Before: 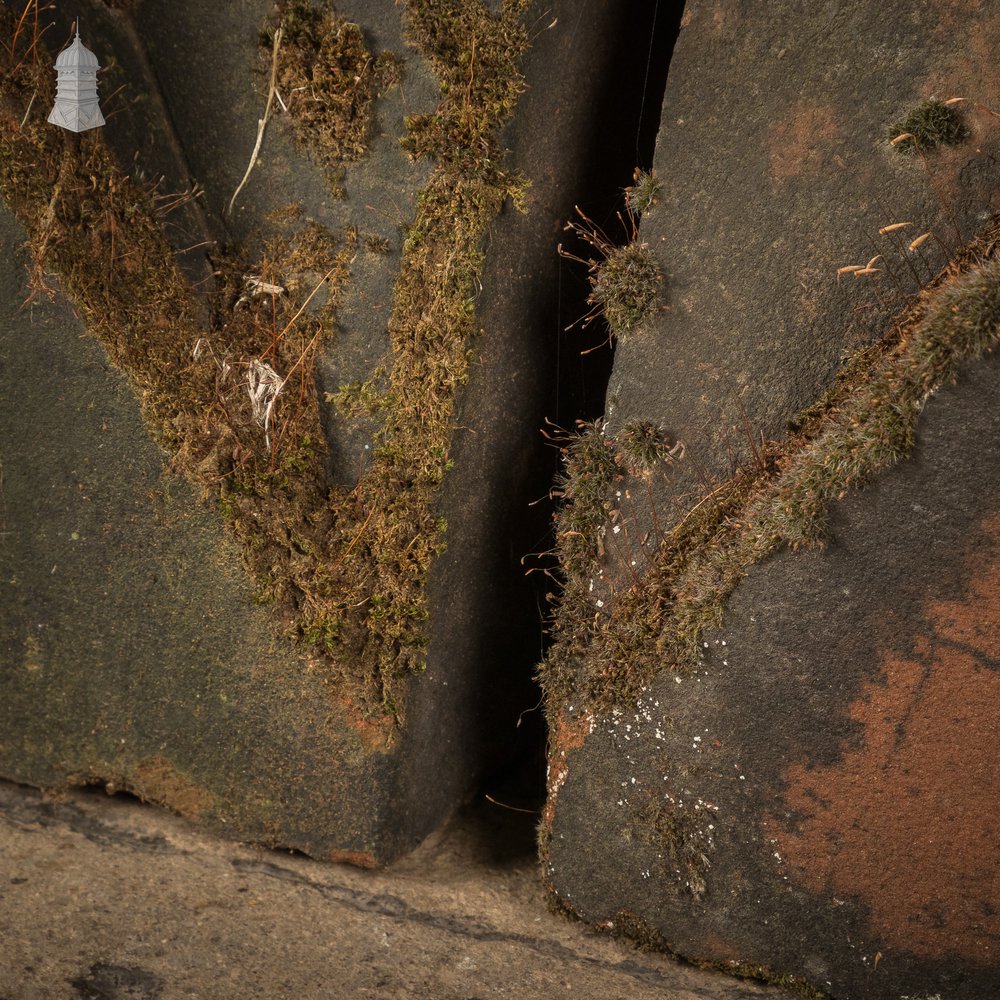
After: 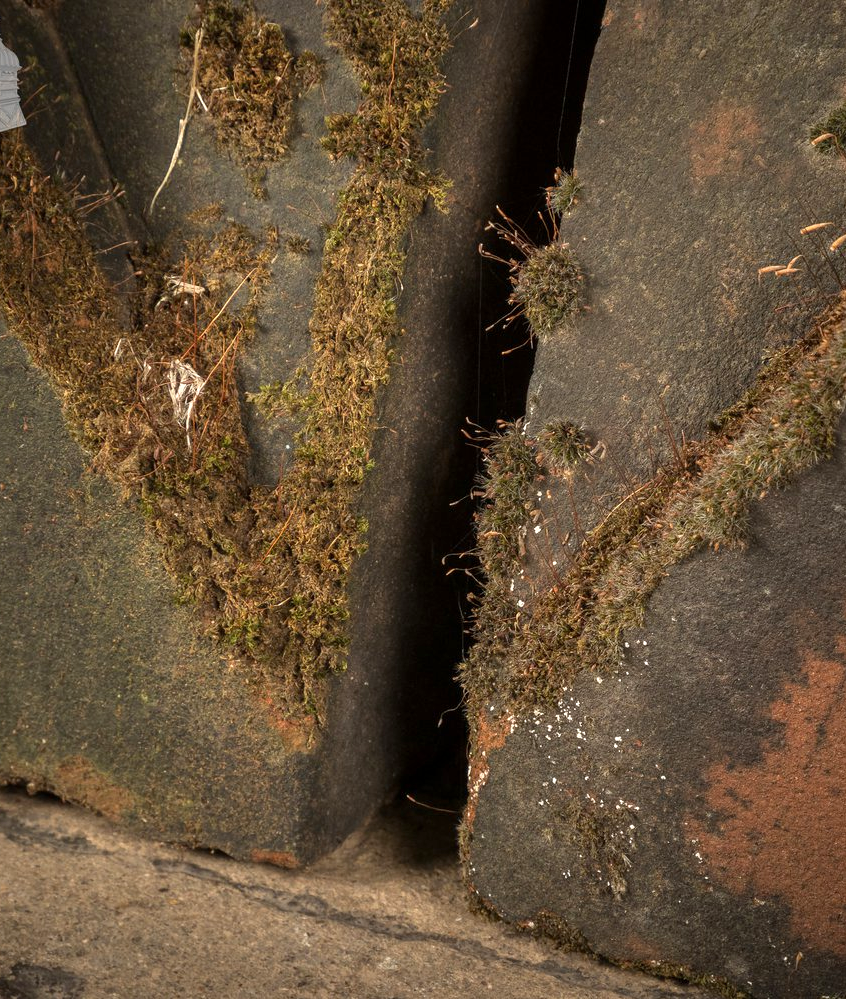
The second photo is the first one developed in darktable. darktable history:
exposure: black level correction 0.001, exposure 0.498 EV, compensate highlight preservation false
crop: left 7.968%, right 7.357%
